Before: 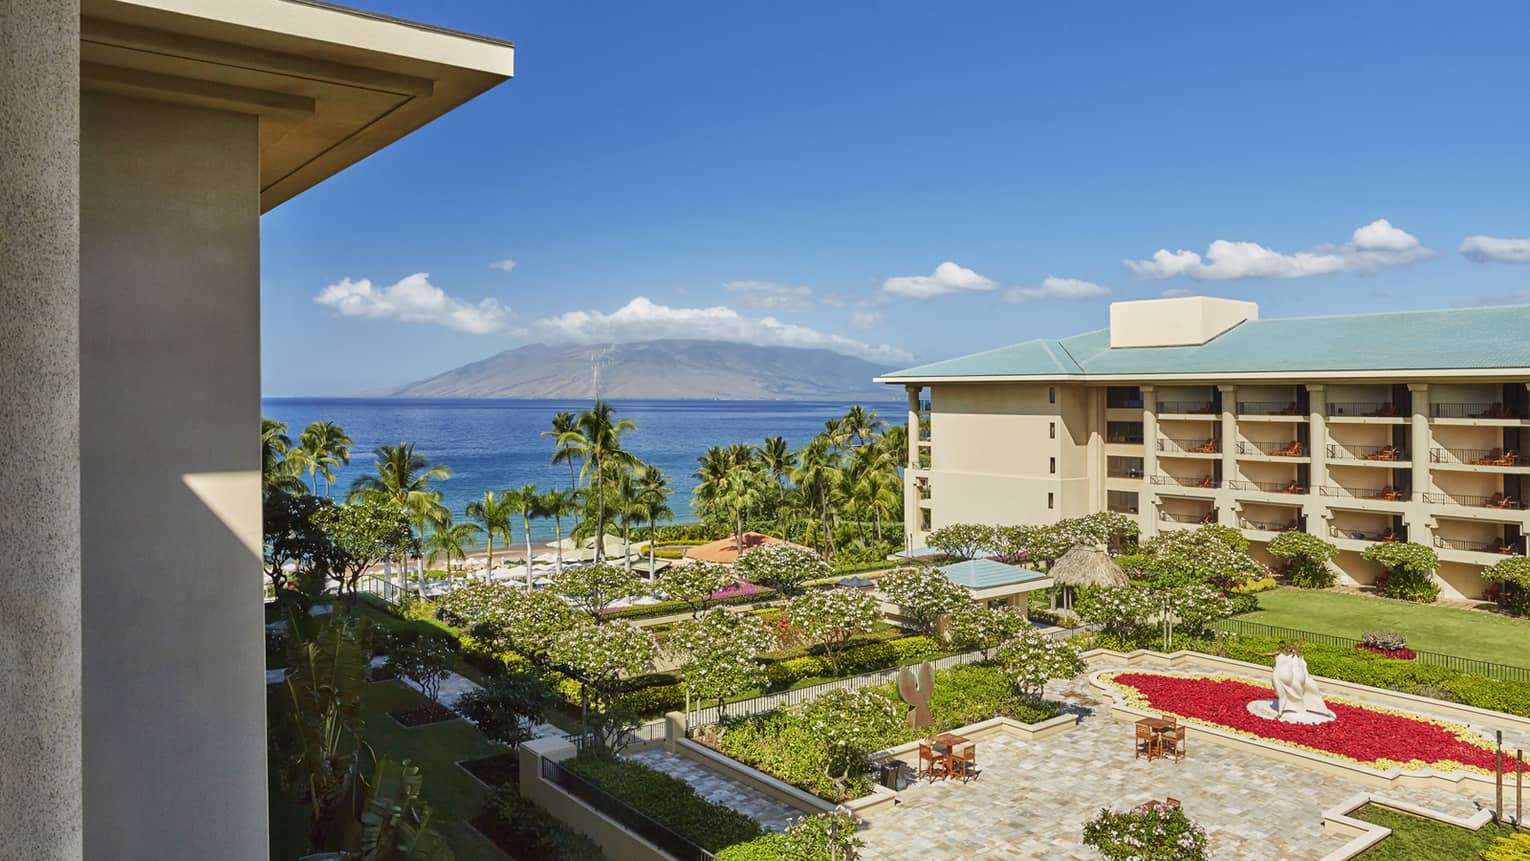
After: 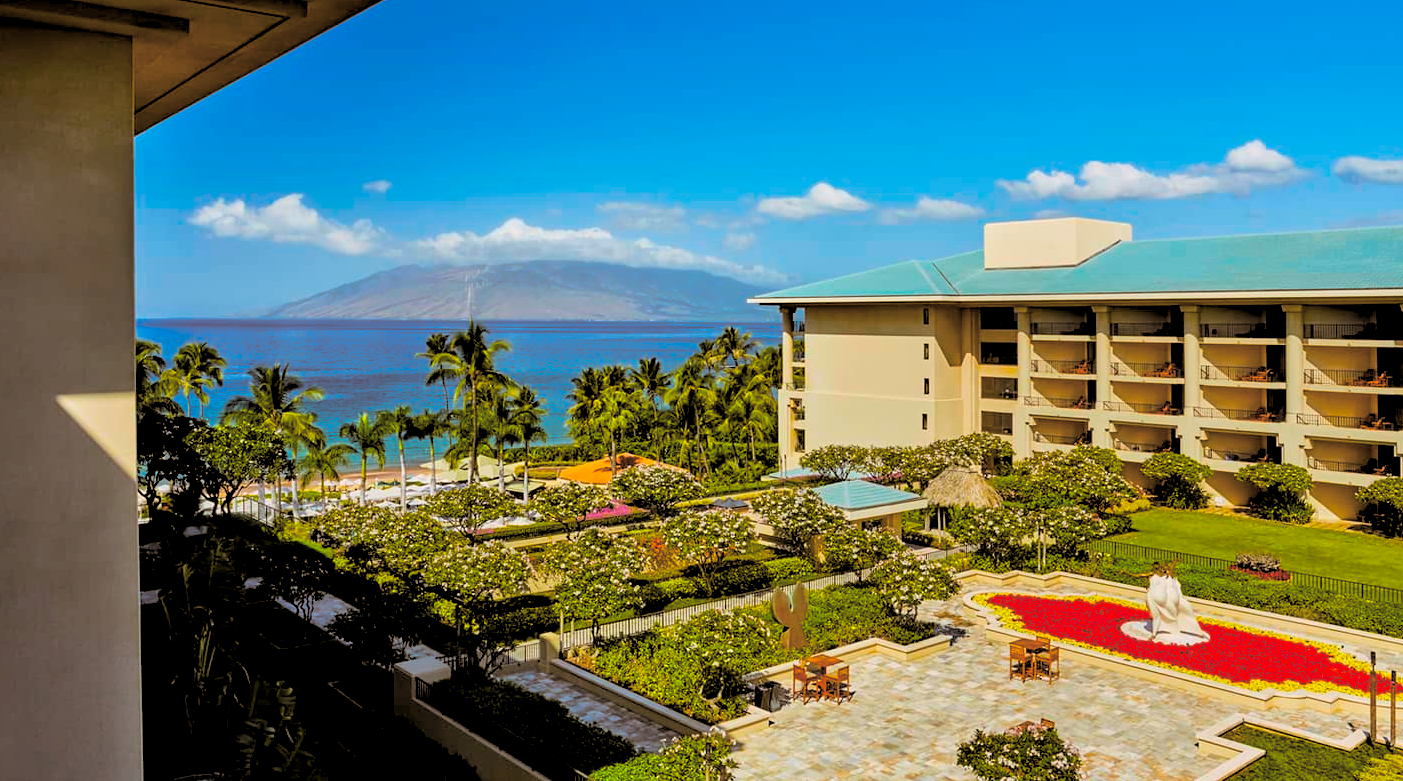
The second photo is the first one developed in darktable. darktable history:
crop and rotate: left 8.262%, top 9.226%
split-toning: shadows › hue 32.4°, shadows › saturation 0.51, highlights › hue 180°, highlights › saturation 0, balance -60.17, compress 55.19%
color balance: input saturation 134.34%, contrast -10.04%, contrast fulcrum 19.67%, output saturation 133.51%
rgb levels: levels [[0.034, 0.472, 0.904], [0, 0.5, 1], [0, 0.5, 1]]
